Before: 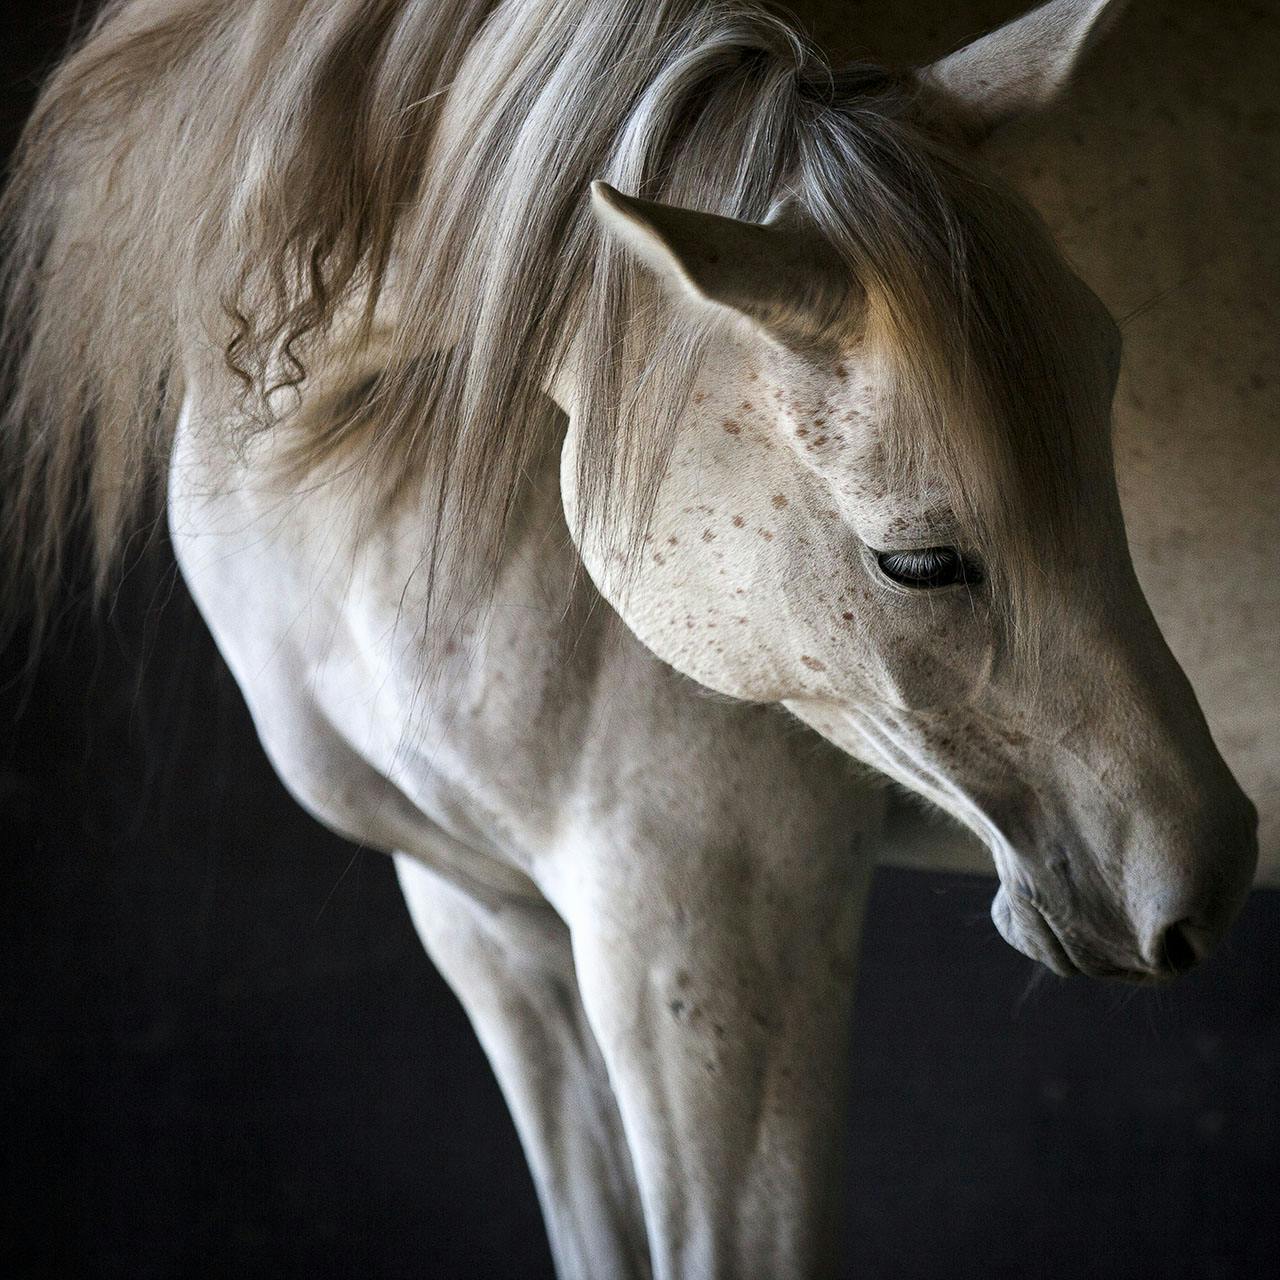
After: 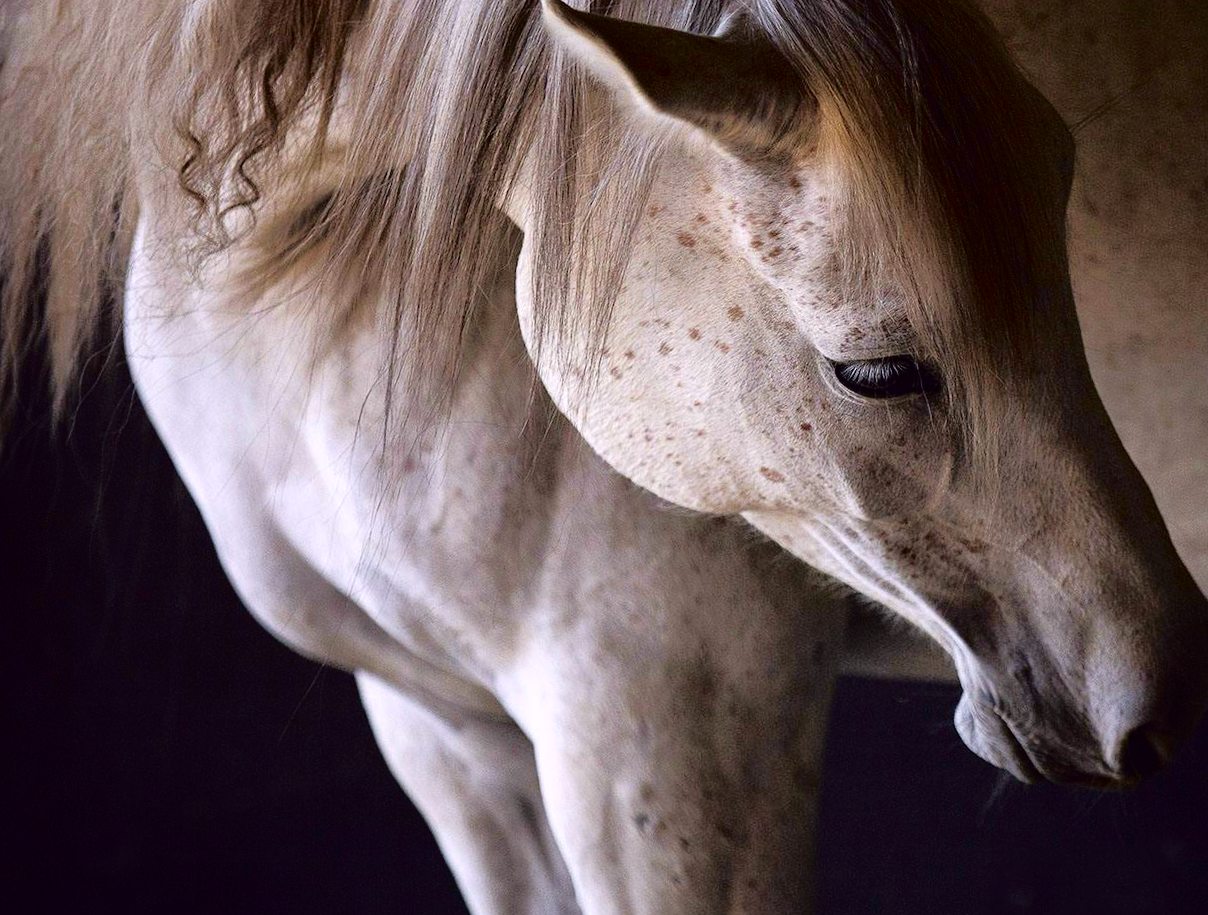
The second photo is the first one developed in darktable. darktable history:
tone curve: curves: ch0 [(0, 0) (0.126, 0.061) (0.362, 0.382) (0.498, 0.498) (0.706, 0.712) (1, 1)]; ch1 [(0, 0) (0.5, 0.522) (0.55, 0.586) (1, 1)]; ch2 [(0, 0) (0.44, 0.424) (0.5, 0.482) (0.537, 0.538) (1, 1)], color space Lab, independent channels, preserve colors none
crop and rotate: left 2.991%, top 13.302%, right 1.981%, bottom 12.636%
rotate and perspective: rotation -1°, crop left 0.011, crop right 0.989, crop top 0.025, crop bottom 0.975
